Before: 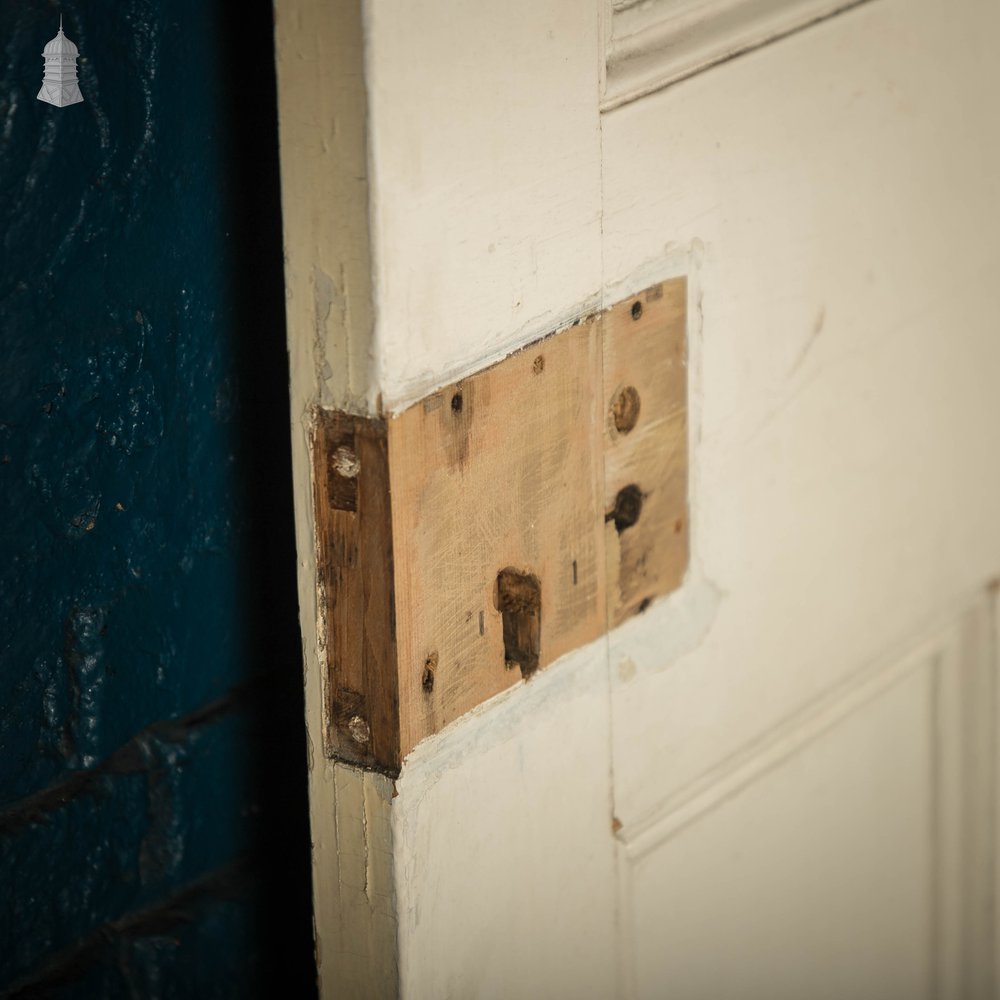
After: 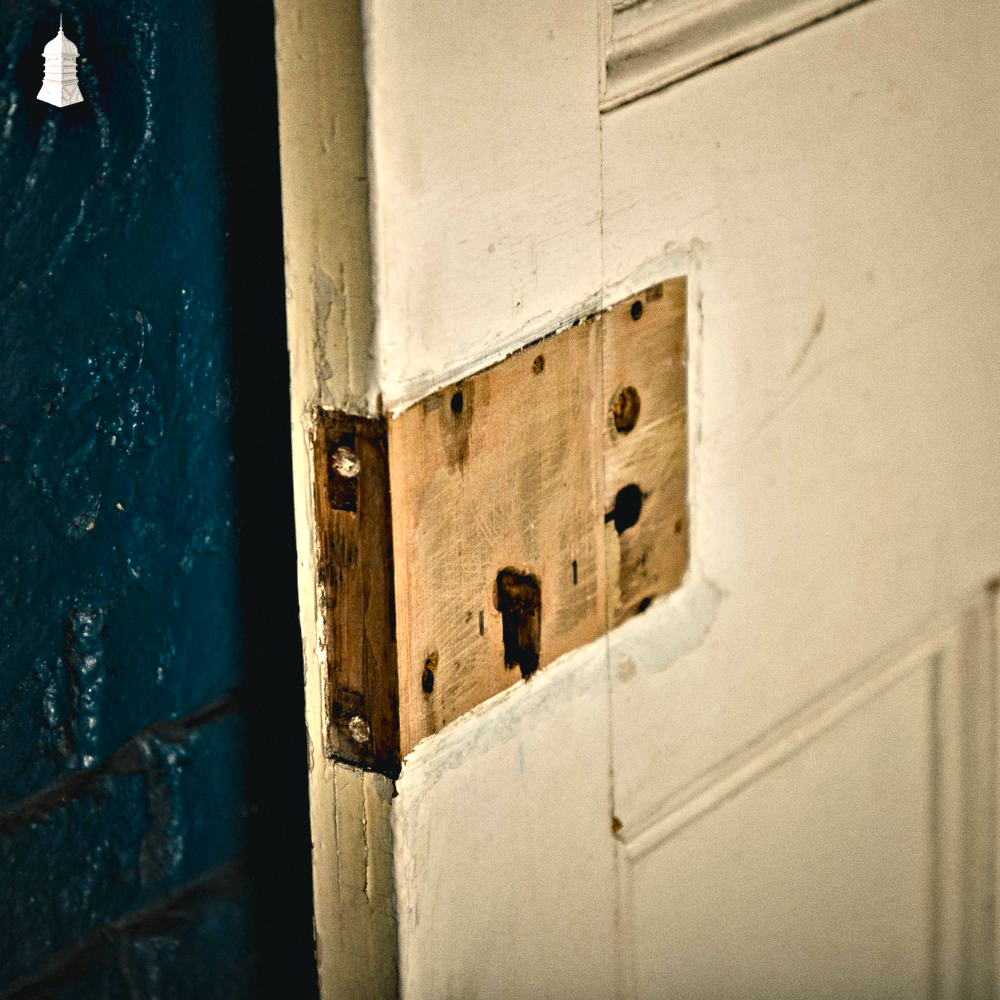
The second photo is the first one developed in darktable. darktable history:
color balance rgb: shadows lift › chroma 2%, shadows lift › hue 219.6°, power › hue 313.2°, highlights gain › chroma 3%, highlights gain › hue 75.6°, global offset › luminance 0.5%, perceptual saturation grading › global saturation 15.33%, perceptual saturation grading › highlights -19.33%, perceptual saturation grading › shadows 20%, global vibrance 20%
grain: on, module defaults
contrast equalizer: octaves 7, y [[0.48, 0.654, 0.731, 0.706, 0.772, 0.382], [0.55 ×6], [0 ×6], [0 ×6], [0 ×6]]
